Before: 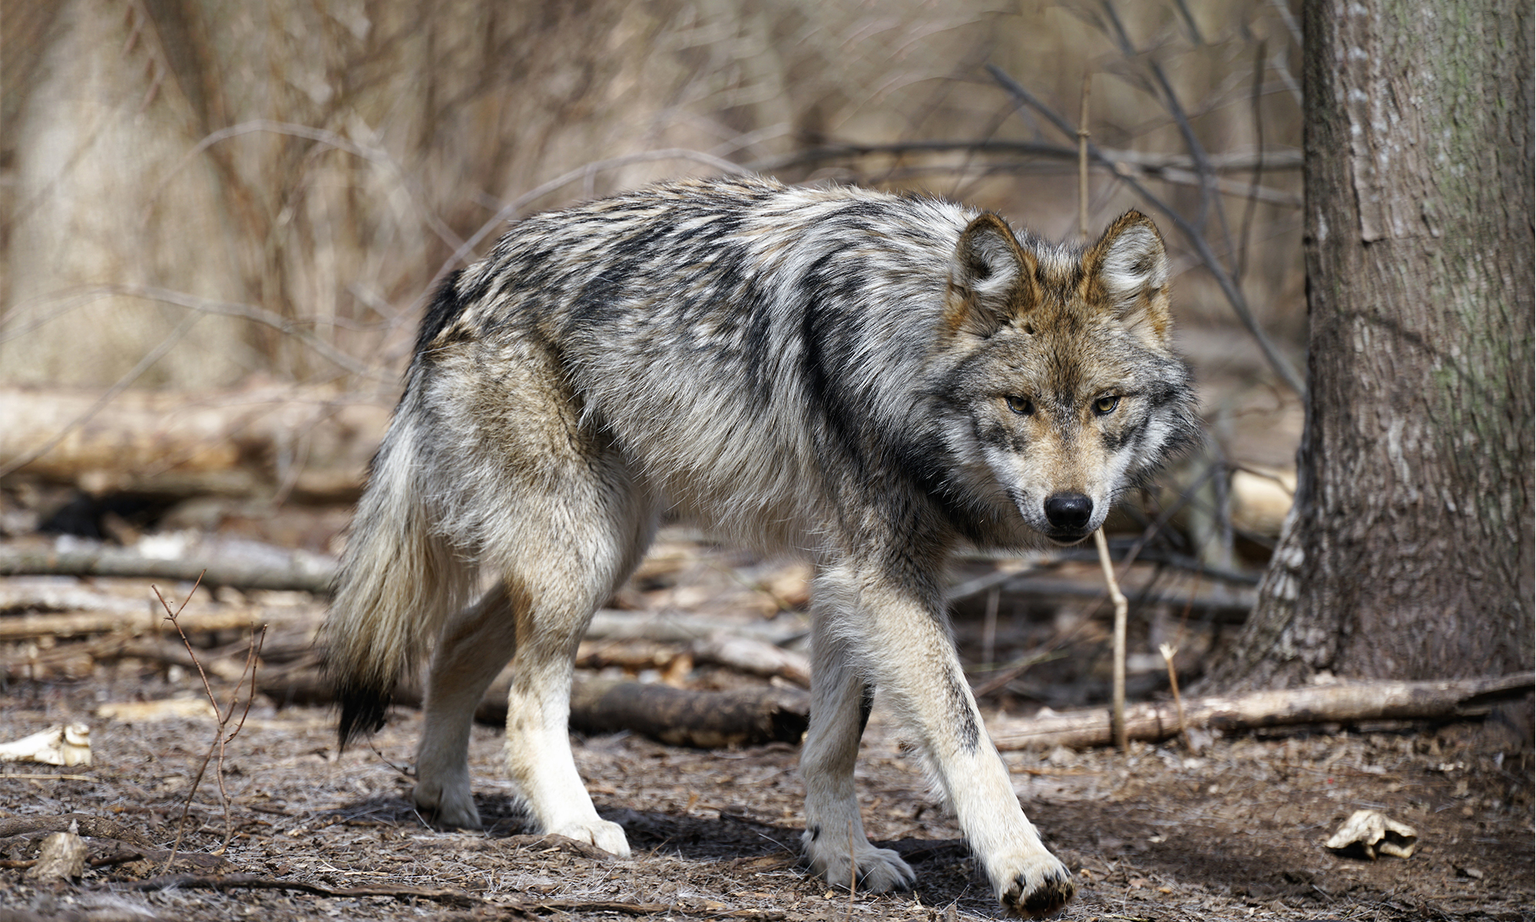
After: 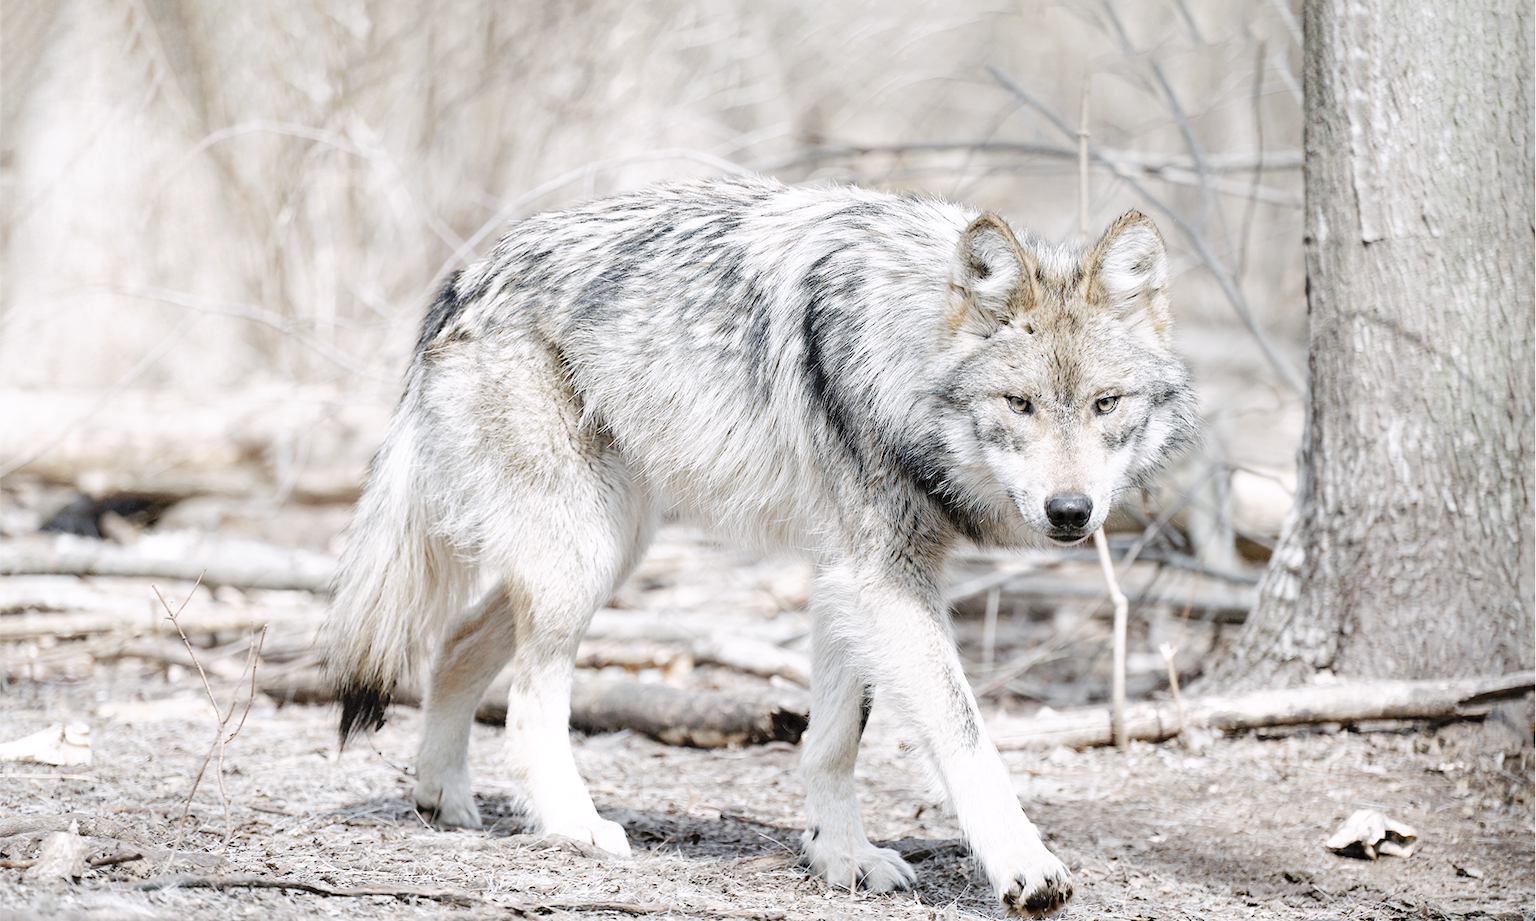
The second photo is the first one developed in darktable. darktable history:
tone curve: curves: ch0 [(0, 0) (0.003, 0) (0.011, 0.001) (0.025, 0.003) (0.044, 0.005) (0.069, 0.011) (0.1, 0.021) (0.136, 0.035) (0.177, 0.079) (0.224, 0.134) (0.277, 0.219) (0.335, 0.315) (0.399, 0.42) (0.468, 0.529) (0.543, 0.636) (0.623, 0.727) (0.709, 0.805) (0.801, 0.88) (0.898, 0.957) (1, 1)], preserve colors none
color look up table: target L [81.94, 84.82, 87.14, 77.42, 66.49, 44, 63.31, 66.15, 66.03, 42.1, 45.98, 47.27, 43.98, 36.08, 14.77, 200.25, 99.02, 87.35, 80.66, 69.64, 61.95, 62.15, 54.68, 38.42, 40.7, 35.26, 29.15, 3.804, 79.68, 81.27, 80.08, 65.11, 66.93, 55.97, 56.41, 63.33, 50.79, 51.6, 56.91, 44.72, 48.1, 23.33, 77.88, 76.32, 64.72, 67.86, 56.41, 51.72, 39.87], target a [2.938, 0.682, -2.029, -42.25, -43.92, -29.54, -7.922, -37.85, -20.8, -26.46, -18.97, -23.67, -27.91, -9.858, -10.95, 0, 4.341, 8.462, 3.902, 20.11, 6.733, 31.15, 51.38, 4.735, 35.09, 28.16, 16.65, 8.703, 20.14, 21.39, -2.875, 47.48, 51.75, 11.25, -12.5, 6.295, 16.86, 9.134, 44.69, 32.74, 29.25, 9.022, -38.96, -6.991, -34.93, -25.67, -4.191, -20.06, -3.585], target b [40.84, 14.31, -3.097, -14.73, -2.948, 27.63, 41.06, 25.87, 13.42, 18.07, 32.11, -2.055, 18.9, 20.5, 2.167, 0, -1.723, 13.37, 41.11, 44.06, 34.47, 19.34, 7.359, 2.574, 26.17, 18.49, 22.14, 7.33, -6.532, -18.62, -20.21, -10.78, -27.04, -1.545, -47.8, -42.25, -16.48, -31.15, -42.65, -9.498, -27.08, -26.98, -15.4, -12.92, -18.98, -29.62, -8.46, -19.57, -20.29], num patches 49
